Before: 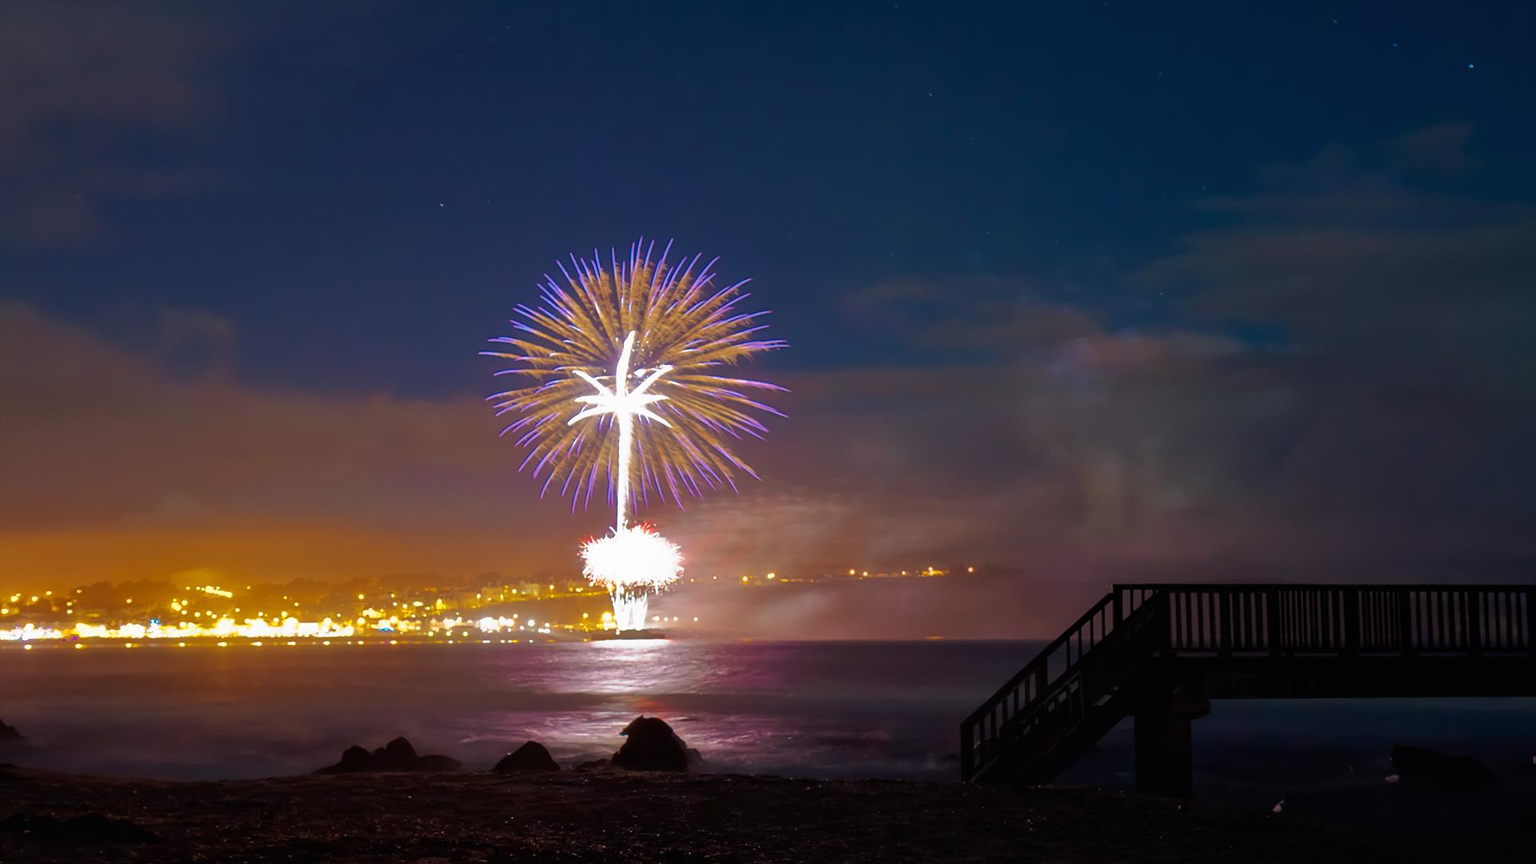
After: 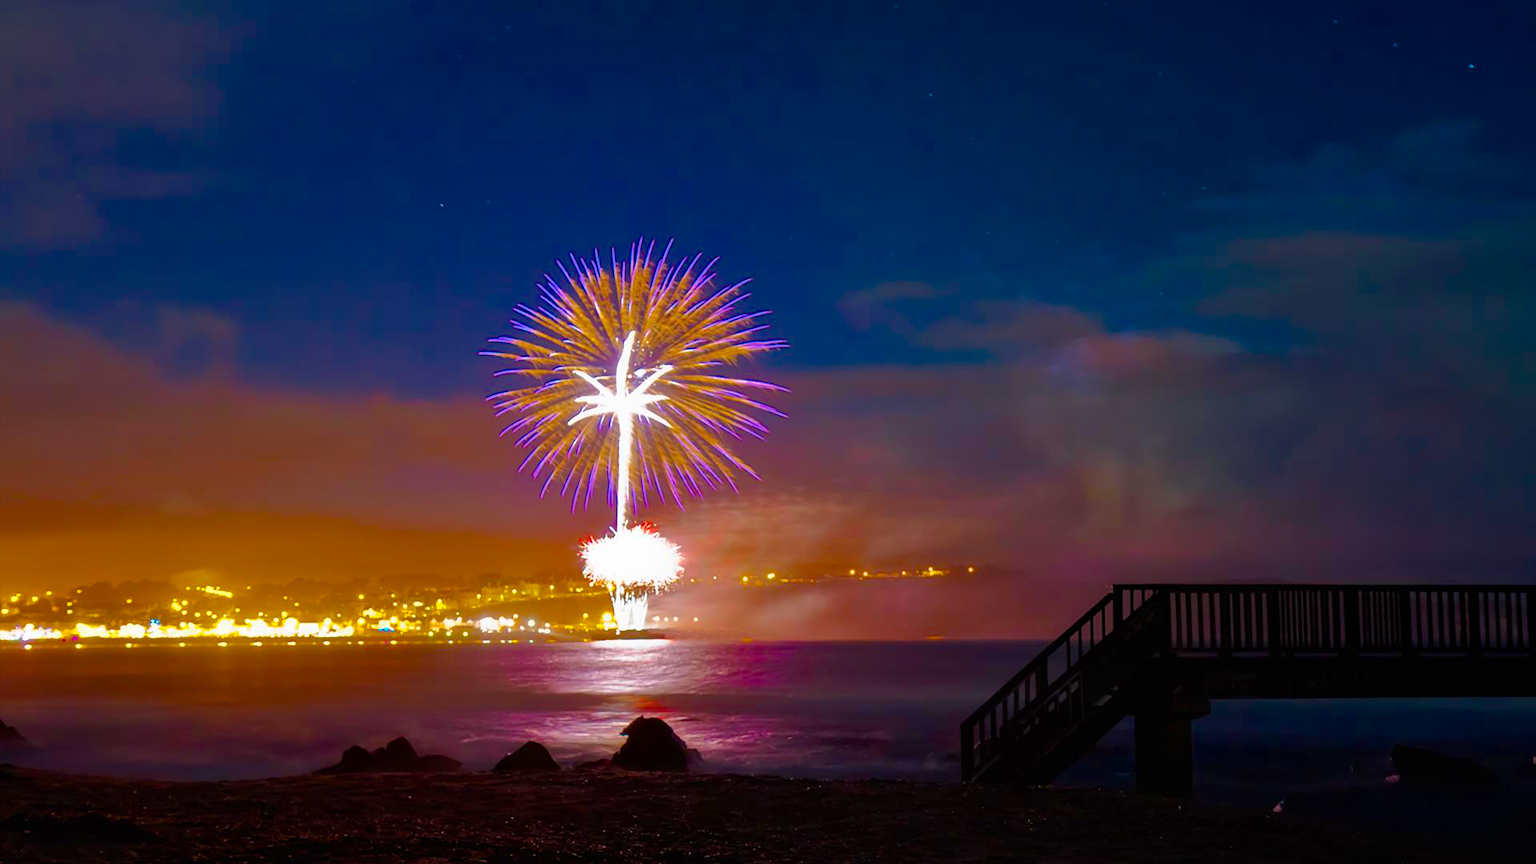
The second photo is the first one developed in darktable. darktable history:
color balance rgb: perceptual saturation grading › global saturation 20%, perceptual saturation grading › highlights -14.117%, perceptual saturation grading › shadows 49.751%, global vibrance 45.23%
levels: levels [0, 0.499, 1]
